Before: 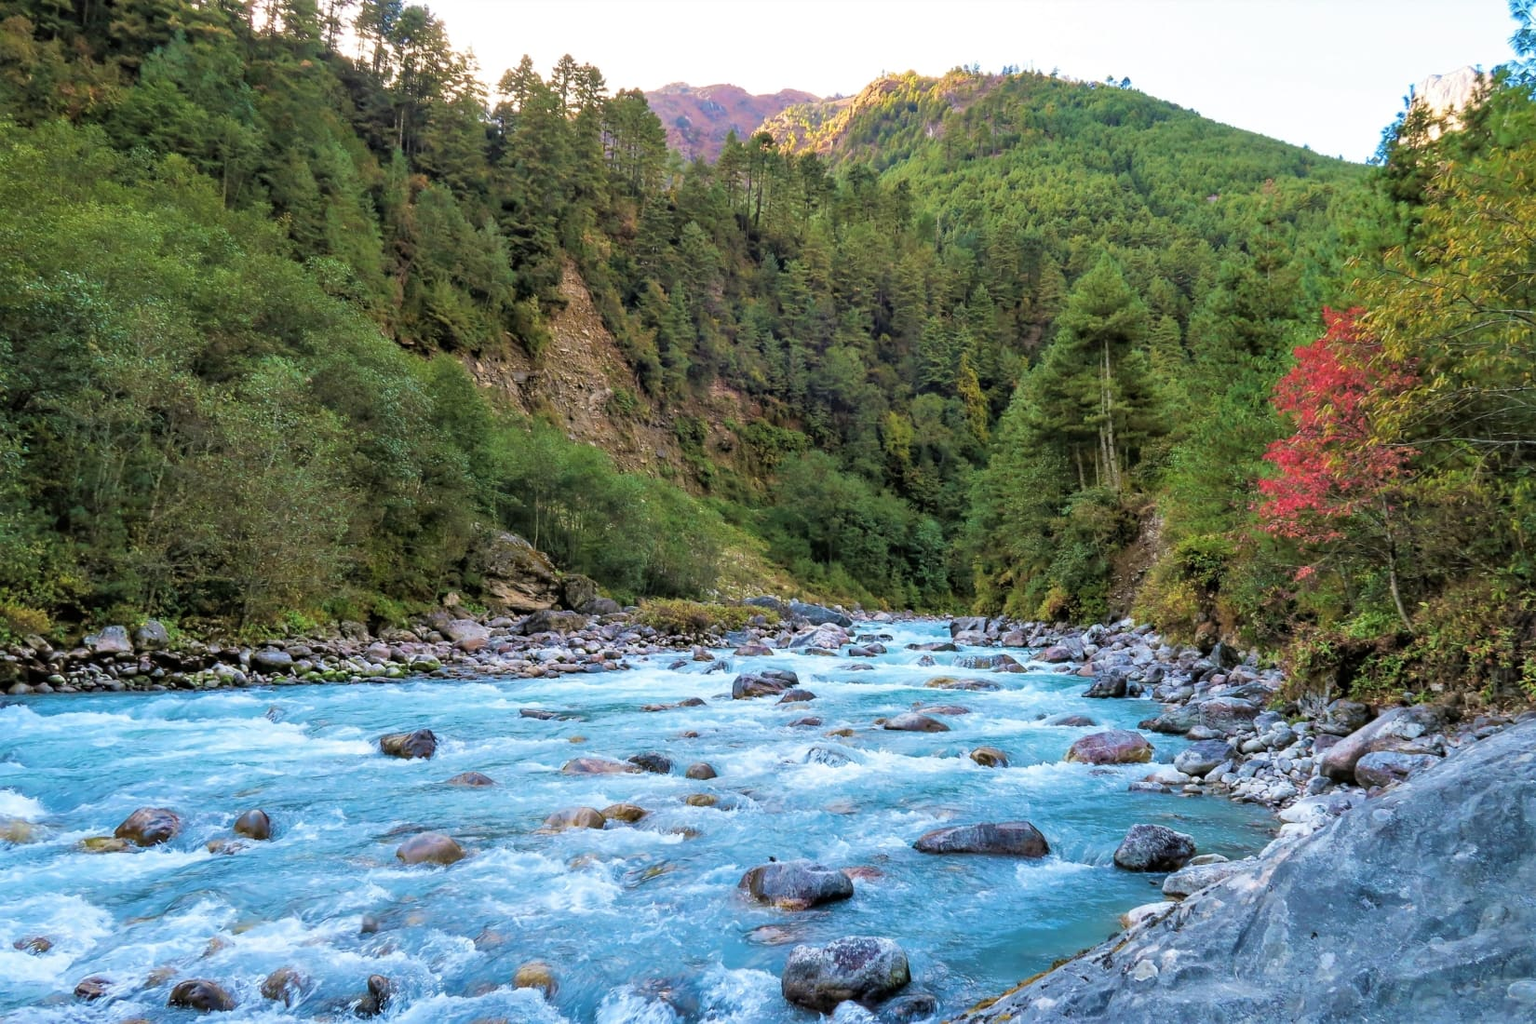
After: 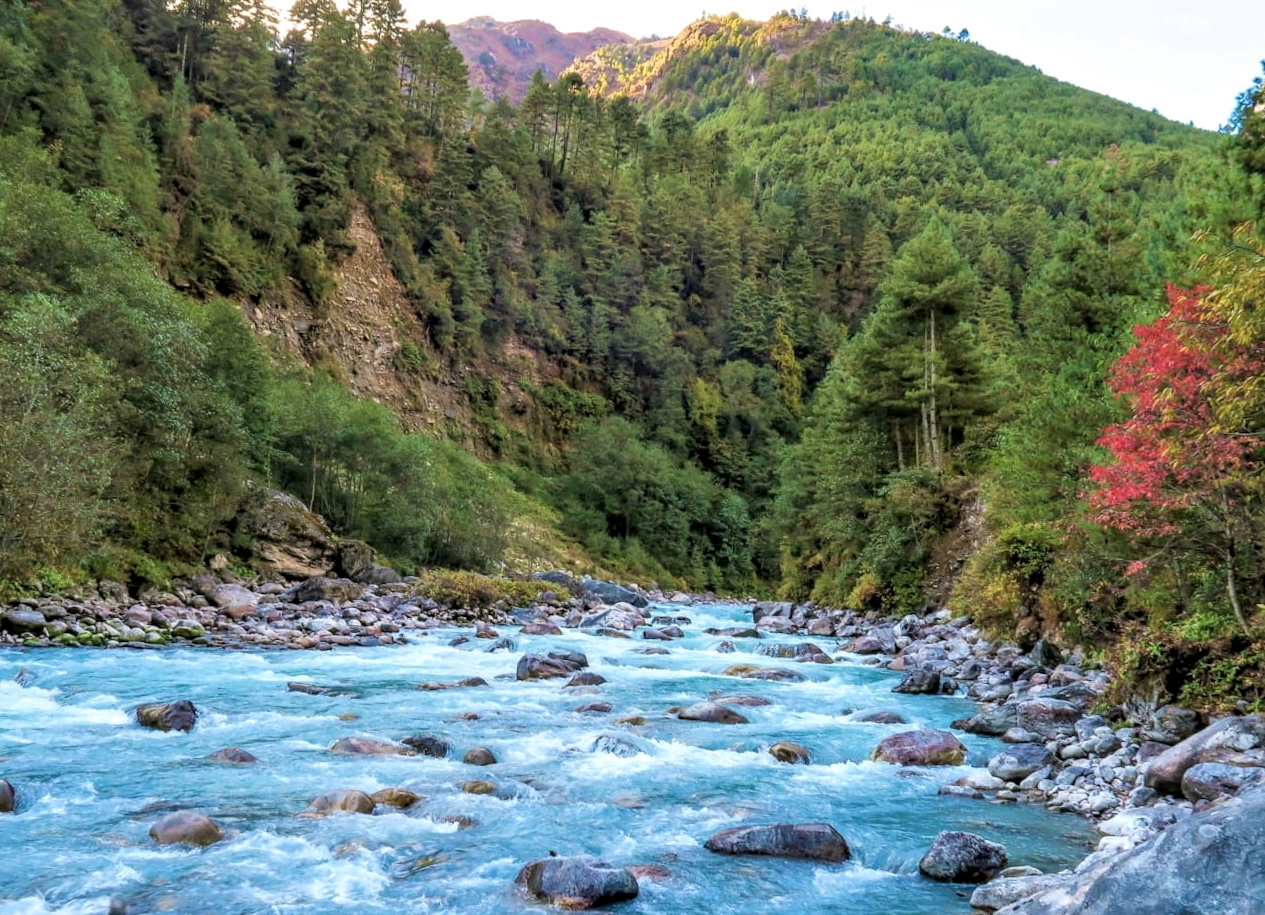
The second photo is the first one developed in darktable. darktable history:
local contrast: on, module defaults
crop: left 16.768%, top 8.653%, right 8.362%, bottom 12.485%
rotate and perspective: rotation 2.17°, automatic cropping off
